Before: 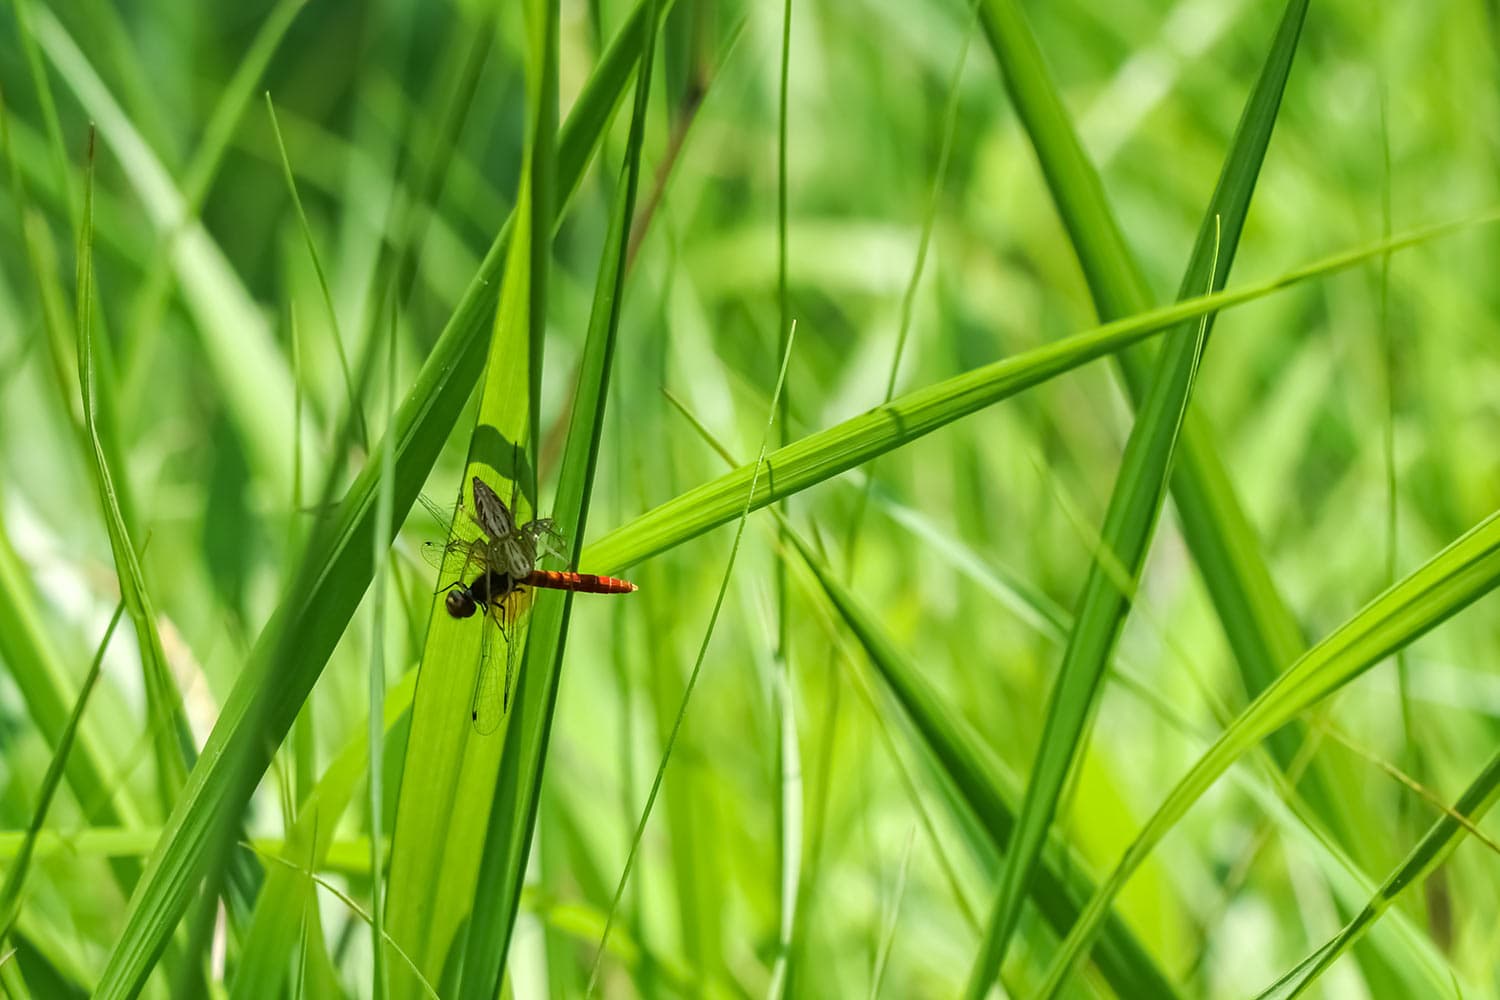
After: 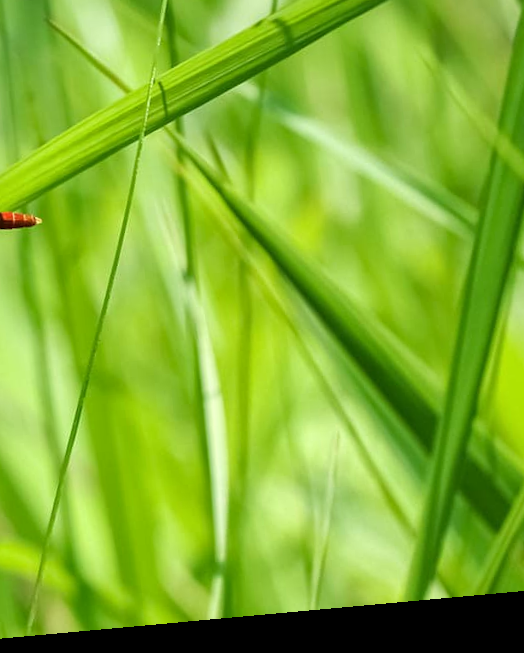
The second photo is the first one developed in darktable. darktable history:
rotate and perspective: rotation -5.2°, automatic cropping off
crop: left 40.878%, top 39.176%, right 25.993%, bottom 3.081%
local contrast: mode bilateral grid, contrast 10, coarseness 25, detail 115%, midtone range 0.2
